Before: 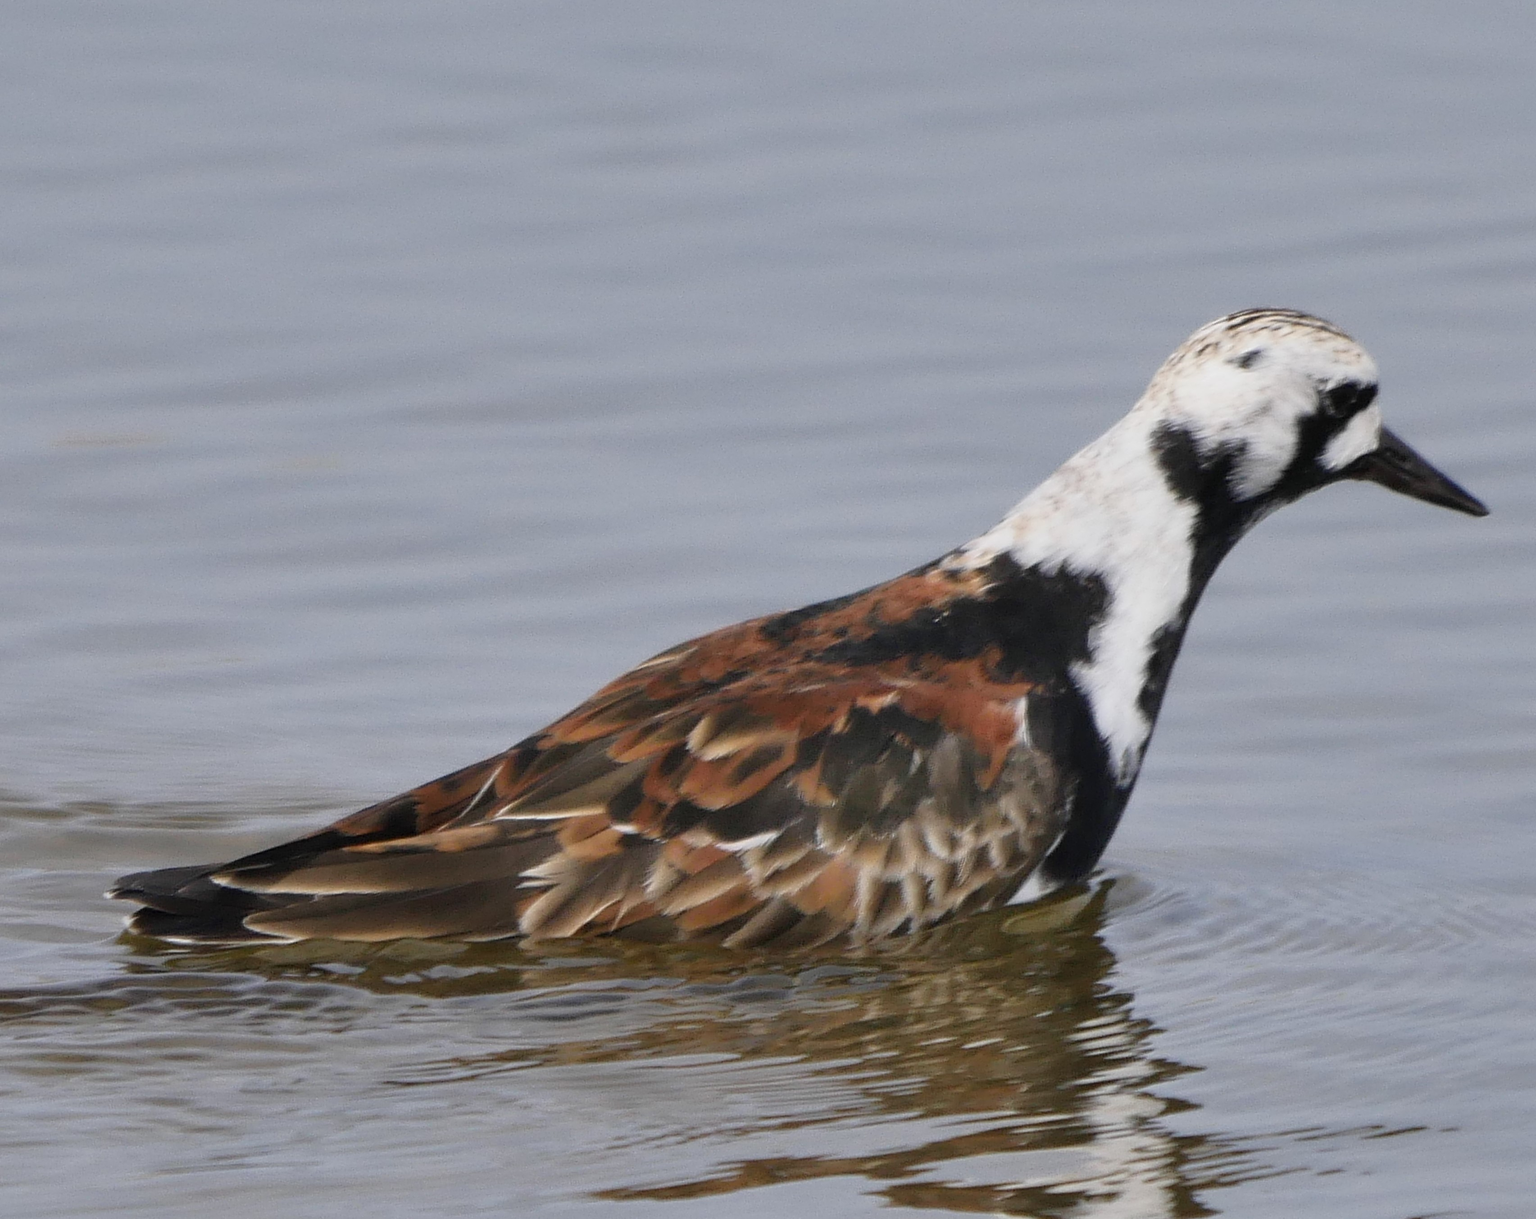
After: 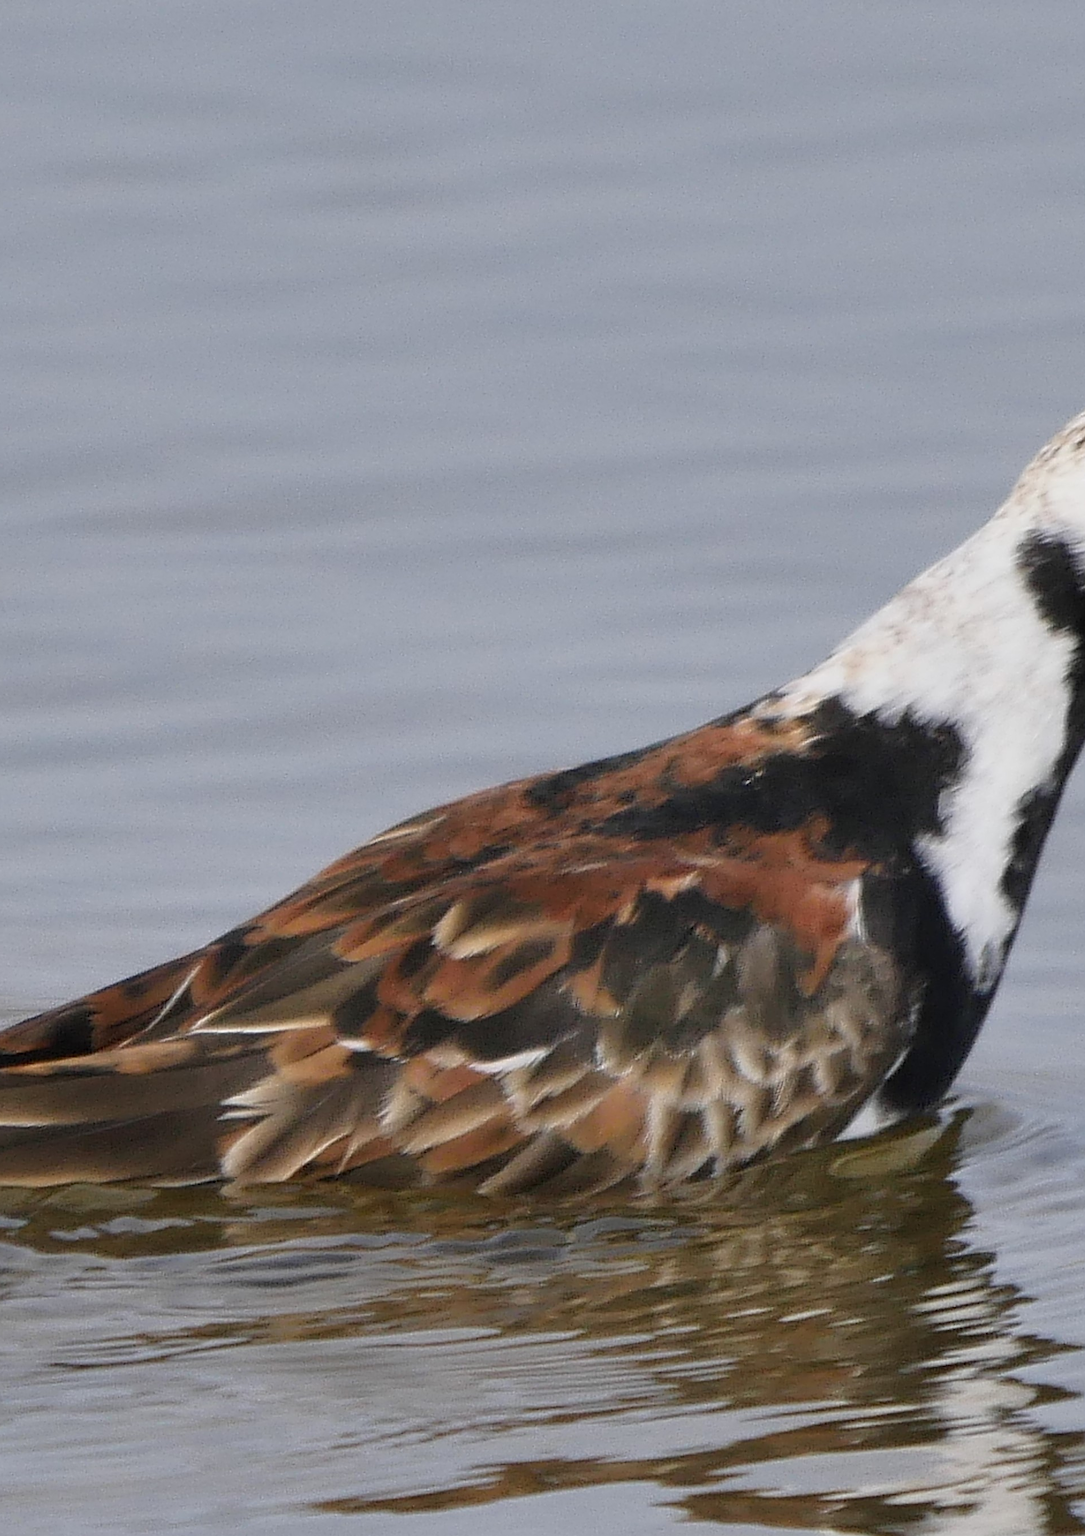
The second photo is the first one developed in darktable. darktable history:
crop and rotate: left 22.392%, right 21.52%
sharpen: on, module defaults
